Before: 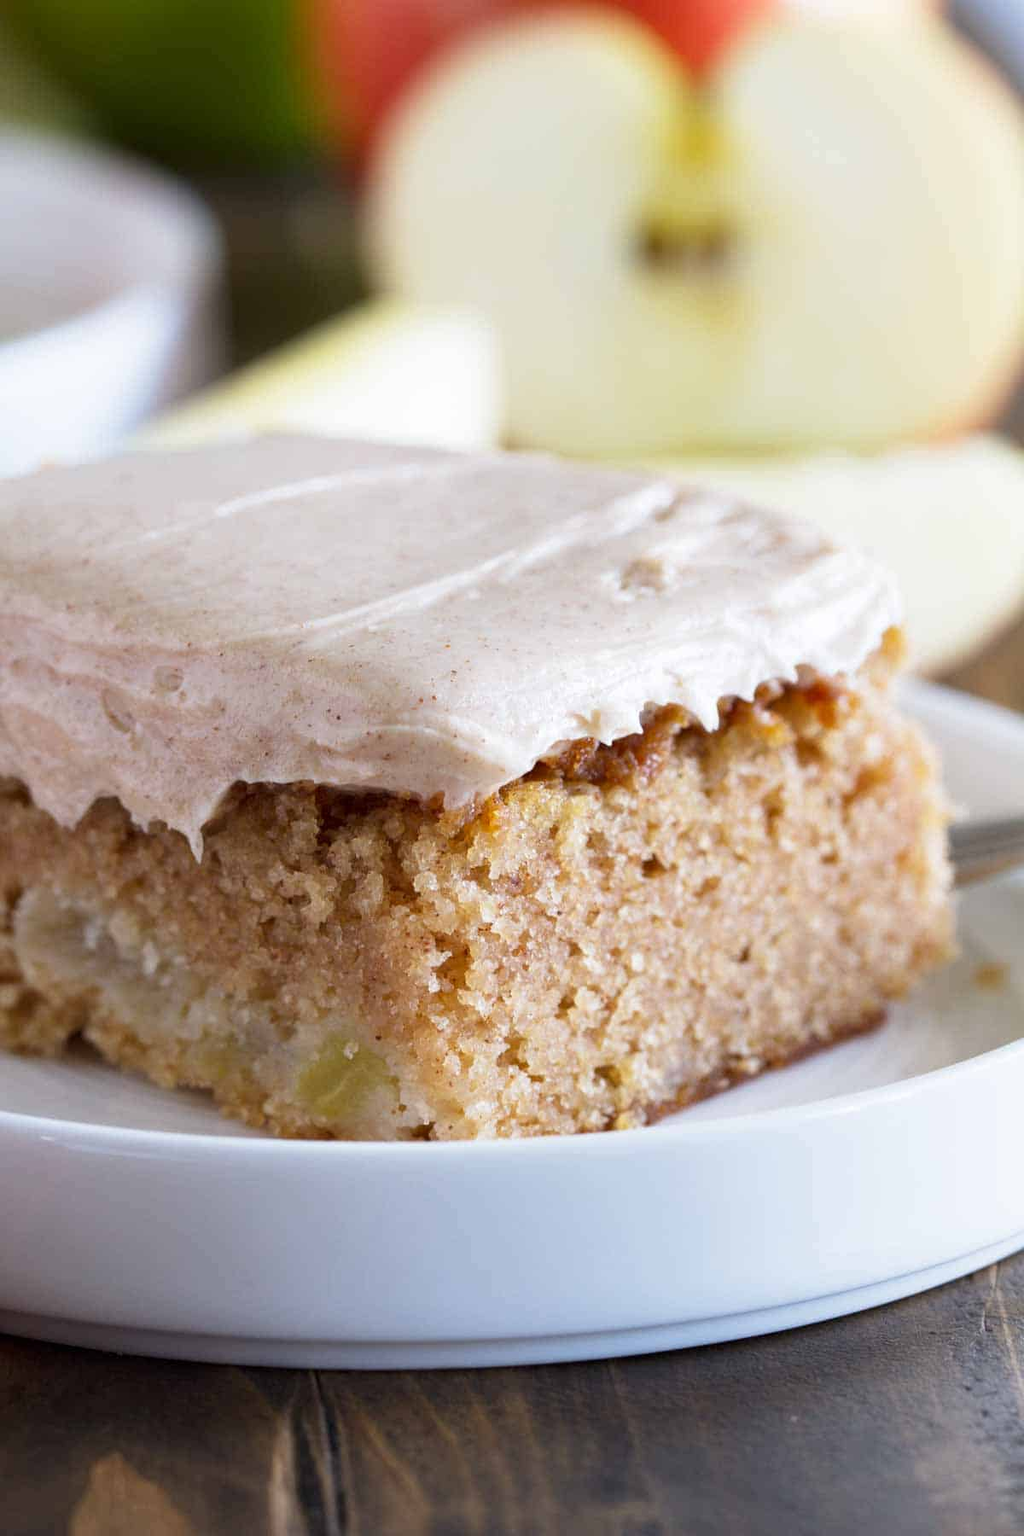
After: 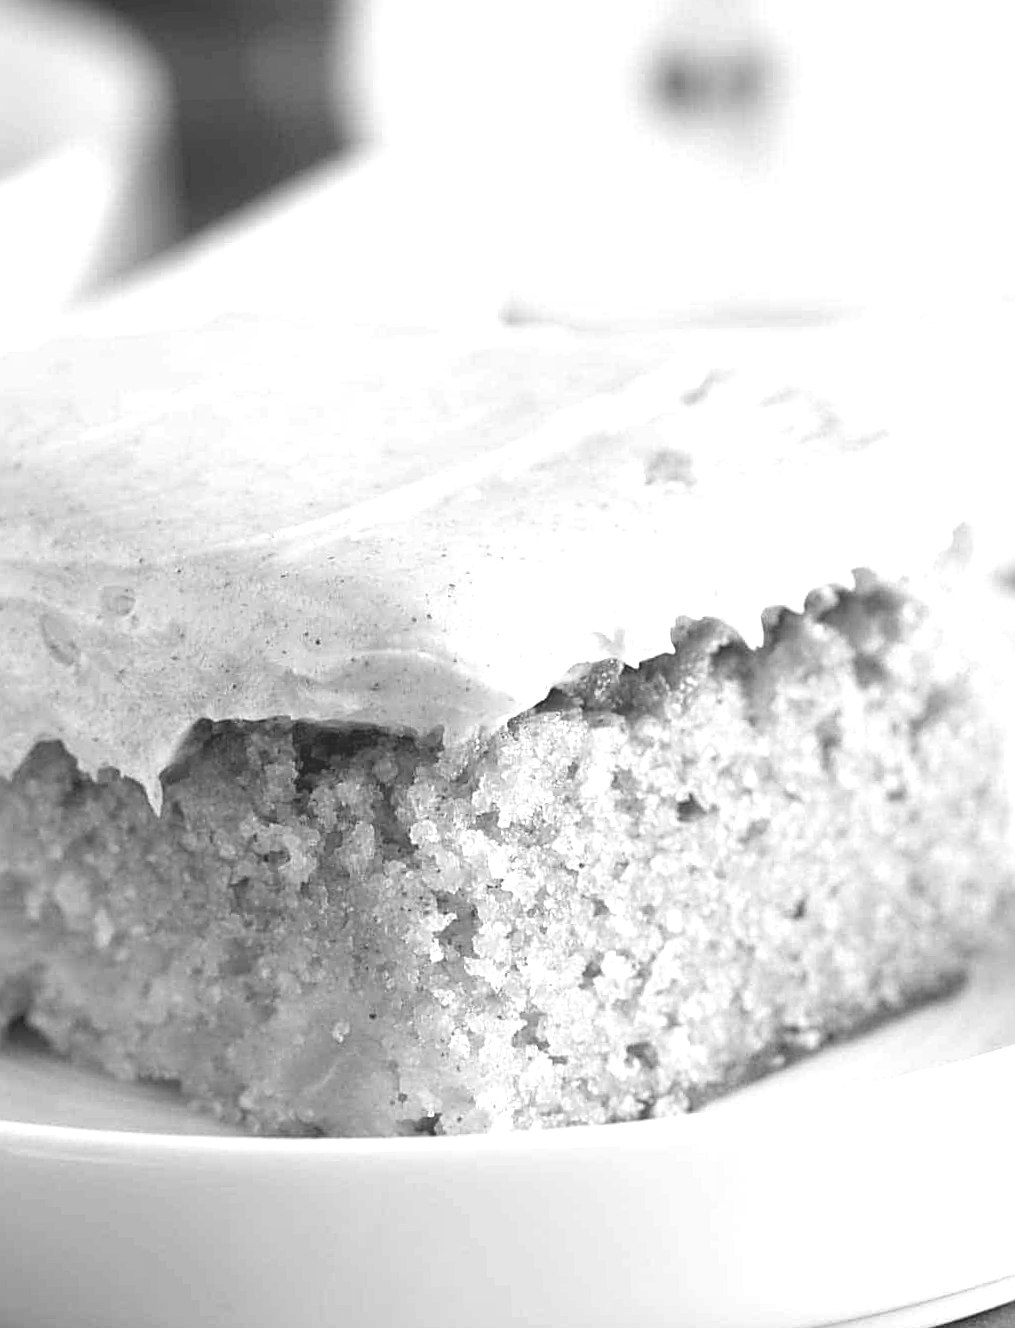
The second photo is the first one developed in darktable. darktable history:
color correction: highlights b* 3
crop: left 7.856%, top 11.836%, right 10.12%, bottom 15.387%
color balance rgb: perceptual saturation grading › global saturation 20%, perceptual saturation grading › highlights -50%, perceptual saturation grading › shadows 30%
white balance: red 1.123, blue 0.83
sharpen: on, module defaults
rotate and perspective: rotation -1.24°, automatic cropping off
colorize: saturation 60%, source mix 100%
monochrome: on, module defaults
